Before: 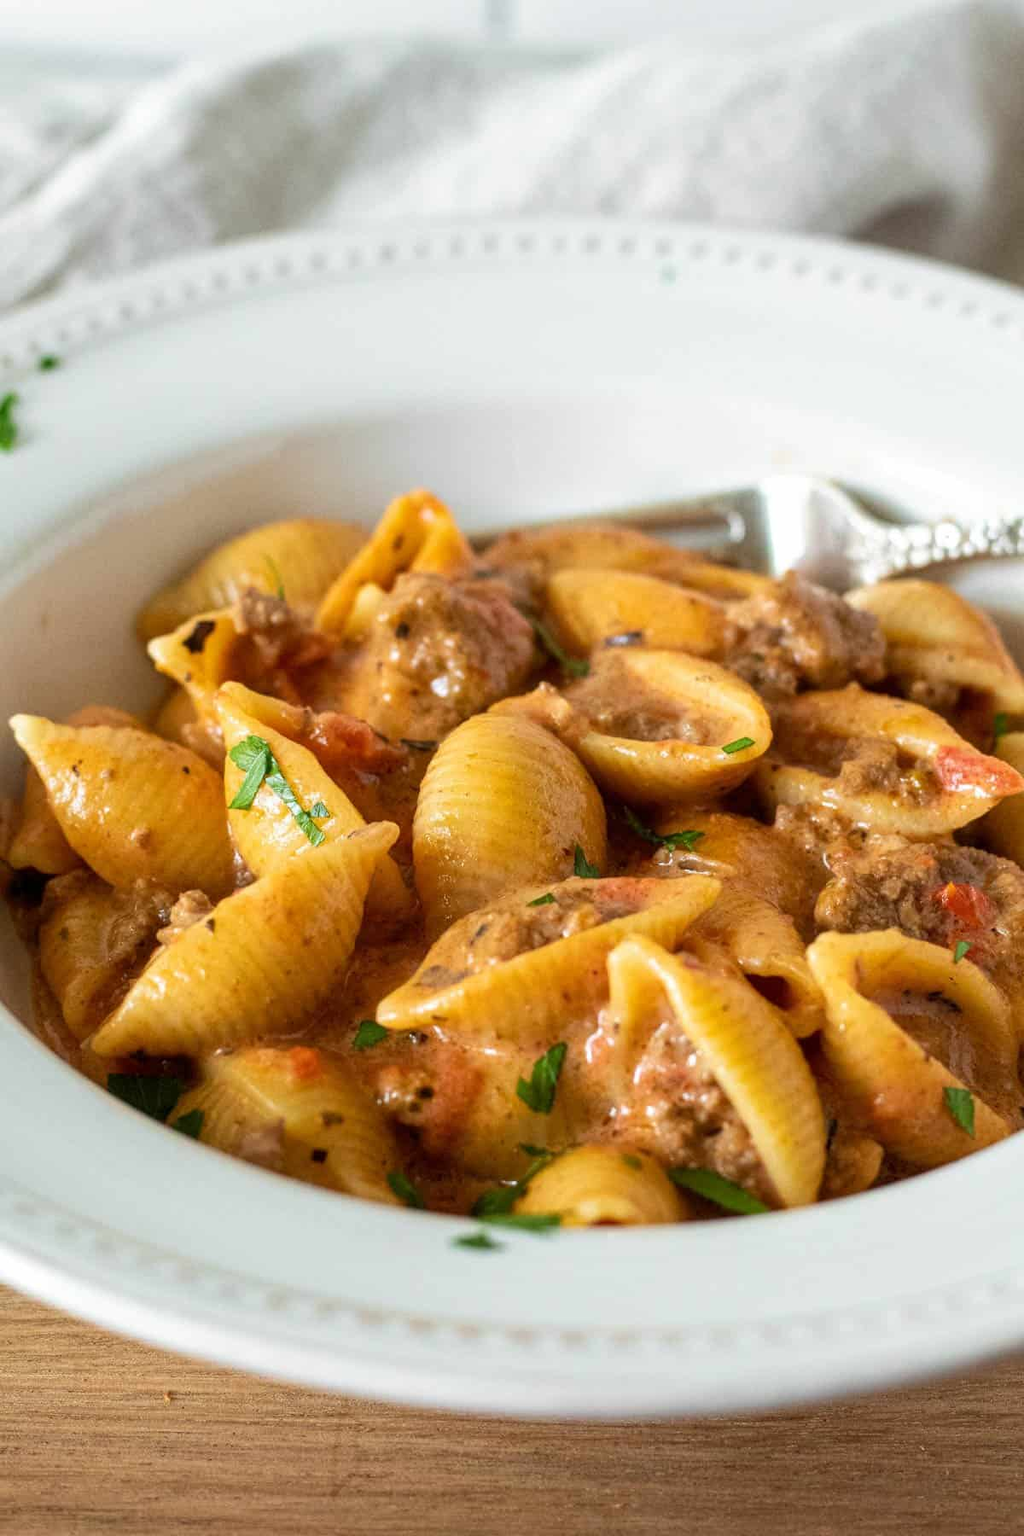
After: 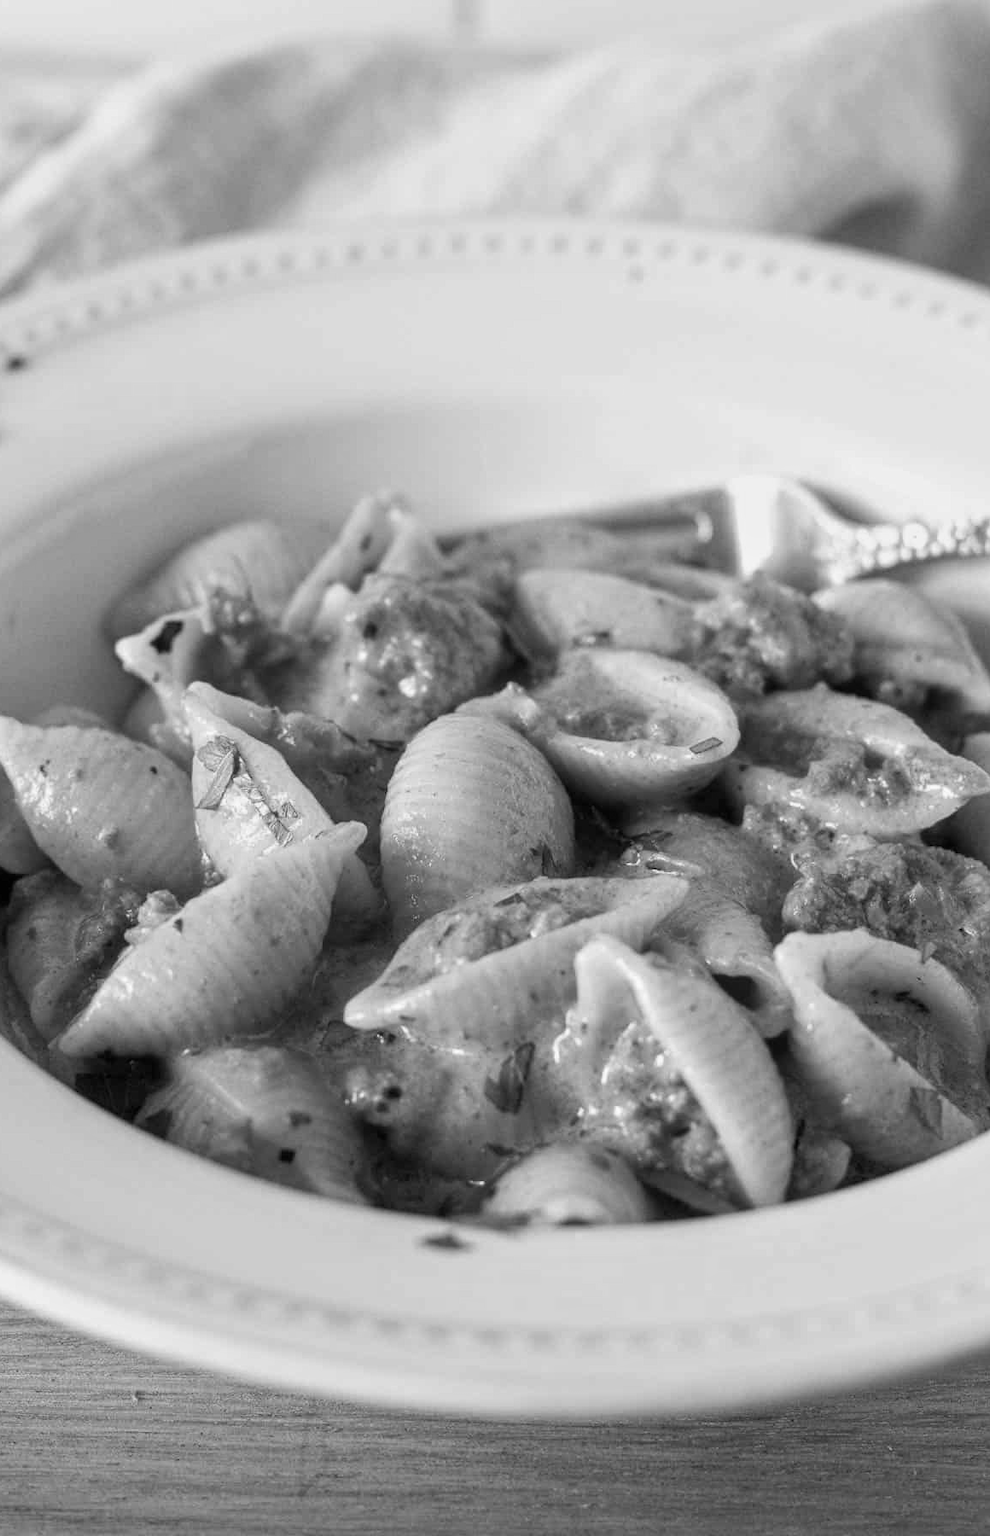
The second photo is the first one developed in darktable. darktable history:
monochrome: a 30.25, b 92.03
crop and rotate: left 3.238%
white balance: red 0.983, blue 1.036
